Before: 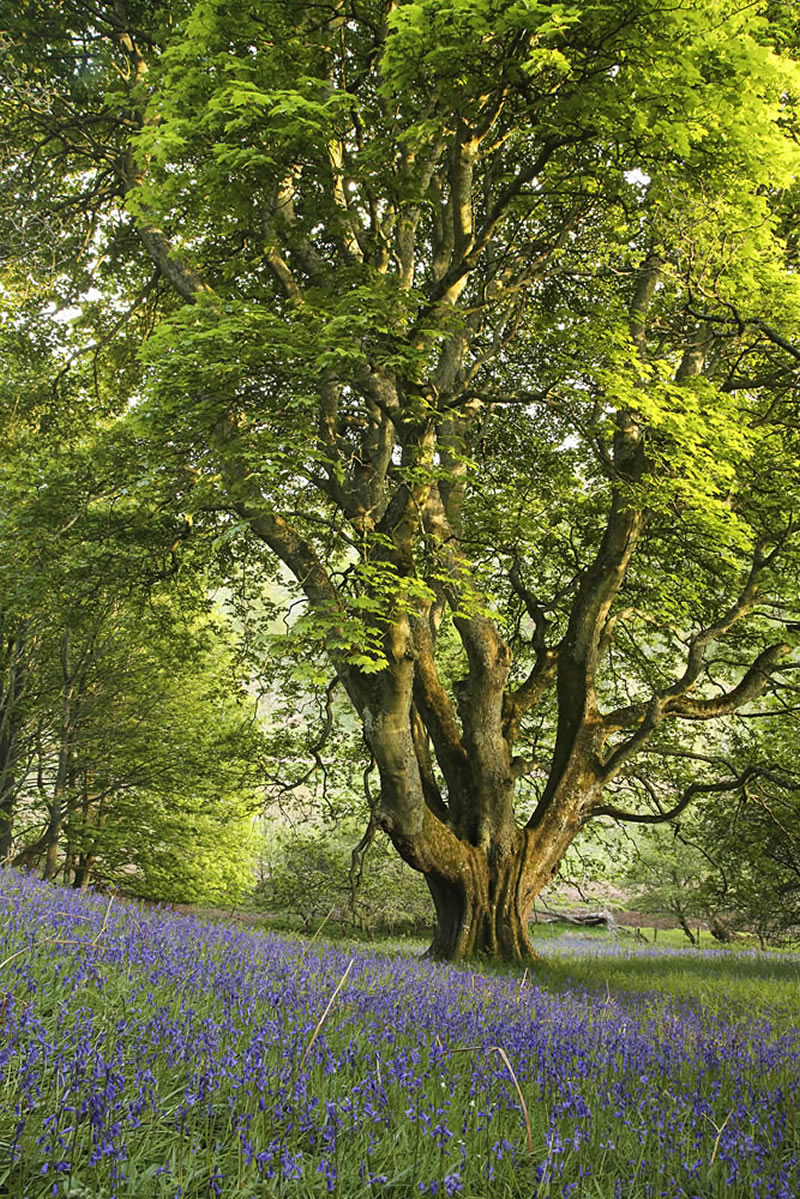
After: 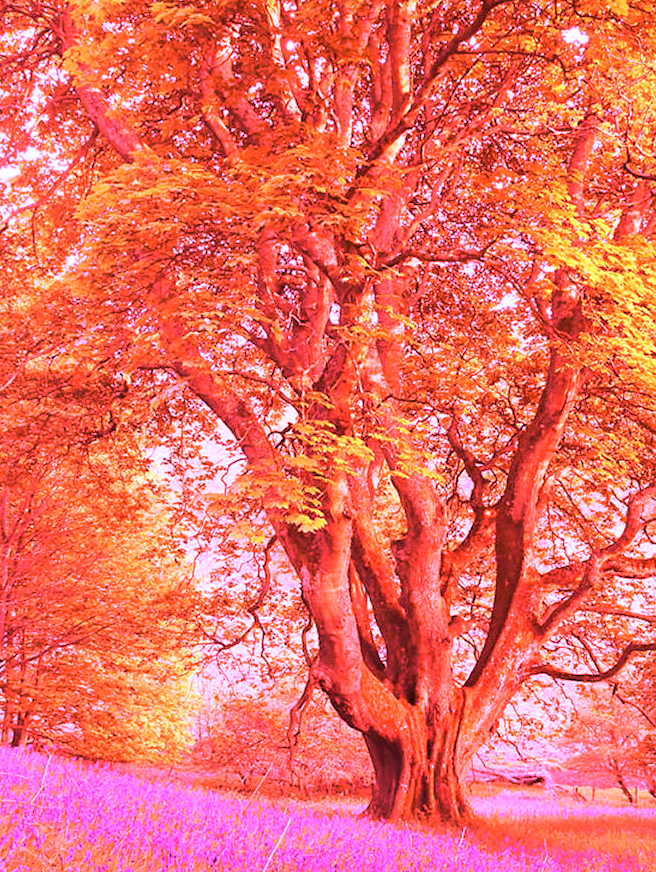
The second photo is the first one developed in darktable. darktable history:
white balance: red 4.26, blue 1.802
crop: left 7.856%, top 11.836%, right 10.12%, bottom 15.387%
